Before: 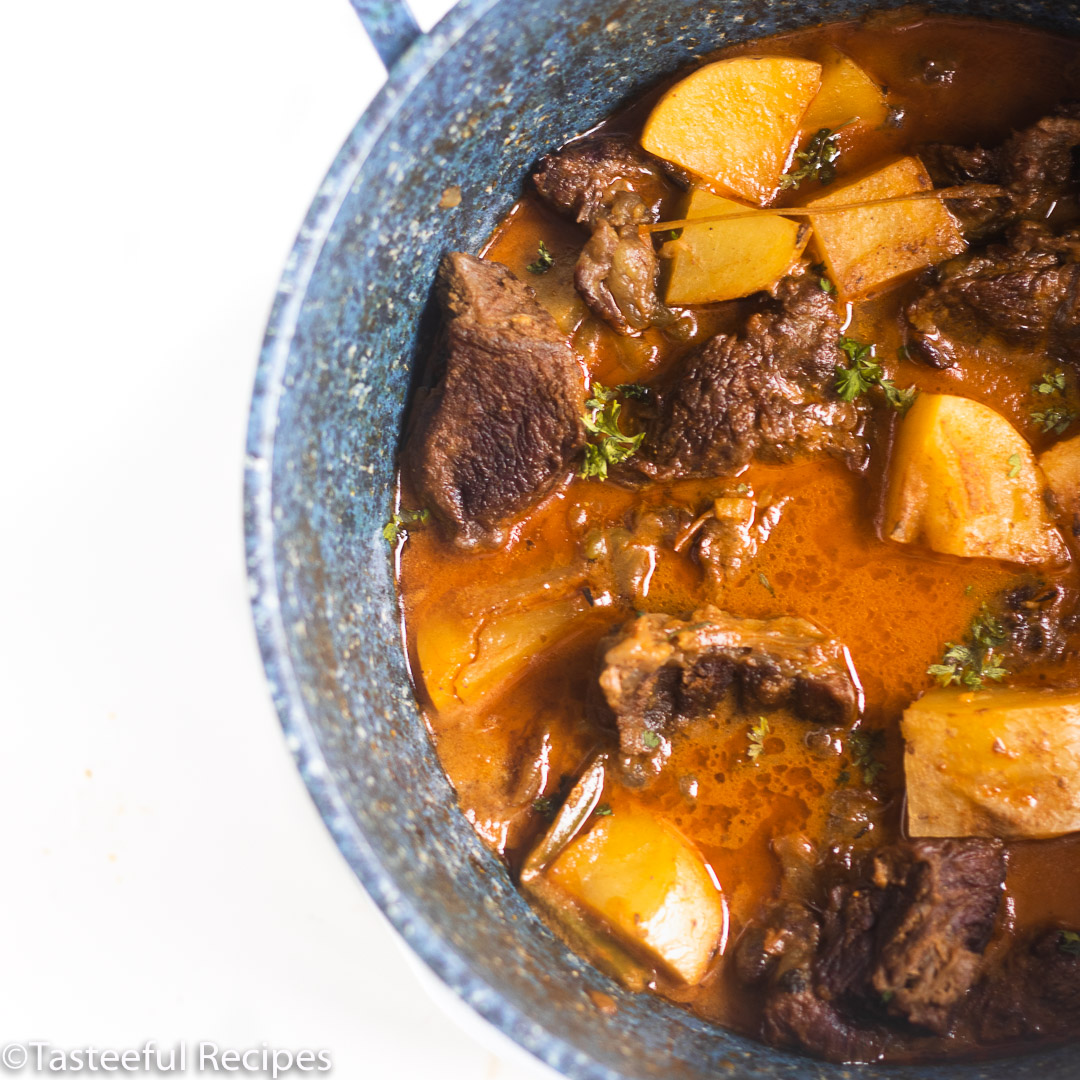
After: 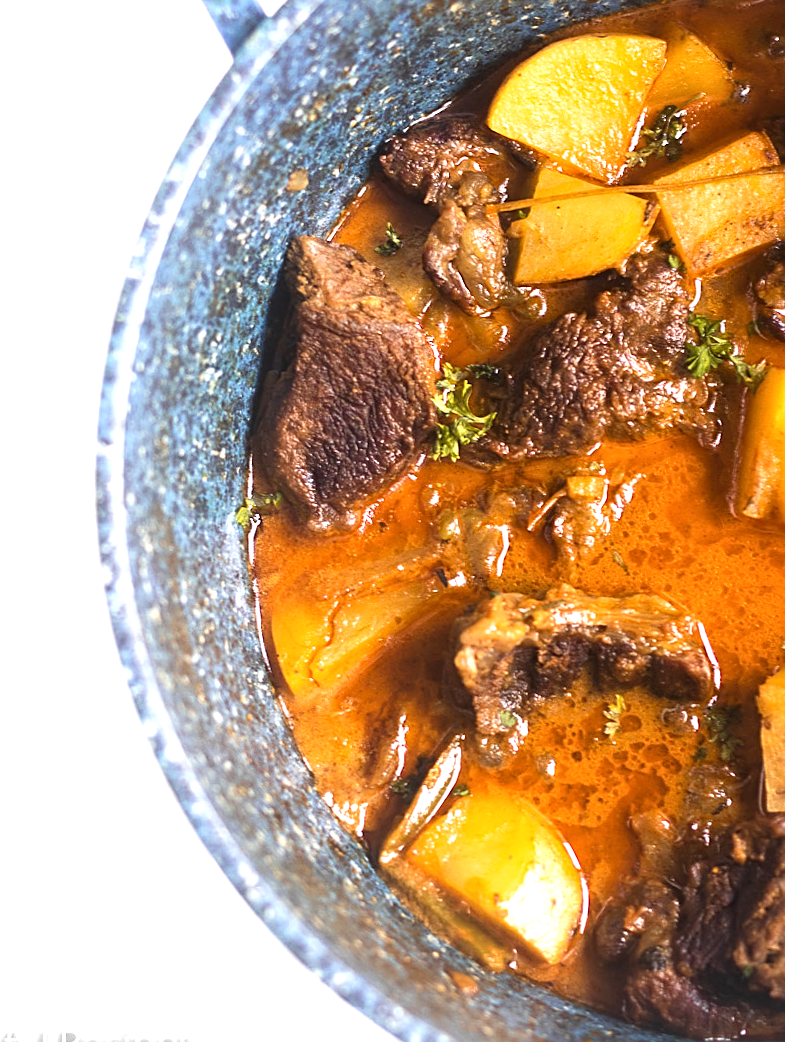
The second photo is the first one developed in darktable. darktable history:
sharpen: on, module defaults
tone equalizer: on, module defaults
local contrast: highlights 100%, shadows 100%, detail 120%, midtone range 0.2
crop: left 13.443%, right 13.31%
rotate and perspective: rotation -1°, crop left 0.011, crop right 0.989, crop top 0.025, crop bottom 0.975
exposure: black level correction 0, exposure 0.5 EV, compensate exposure bias true, compensate highlight preservation false
